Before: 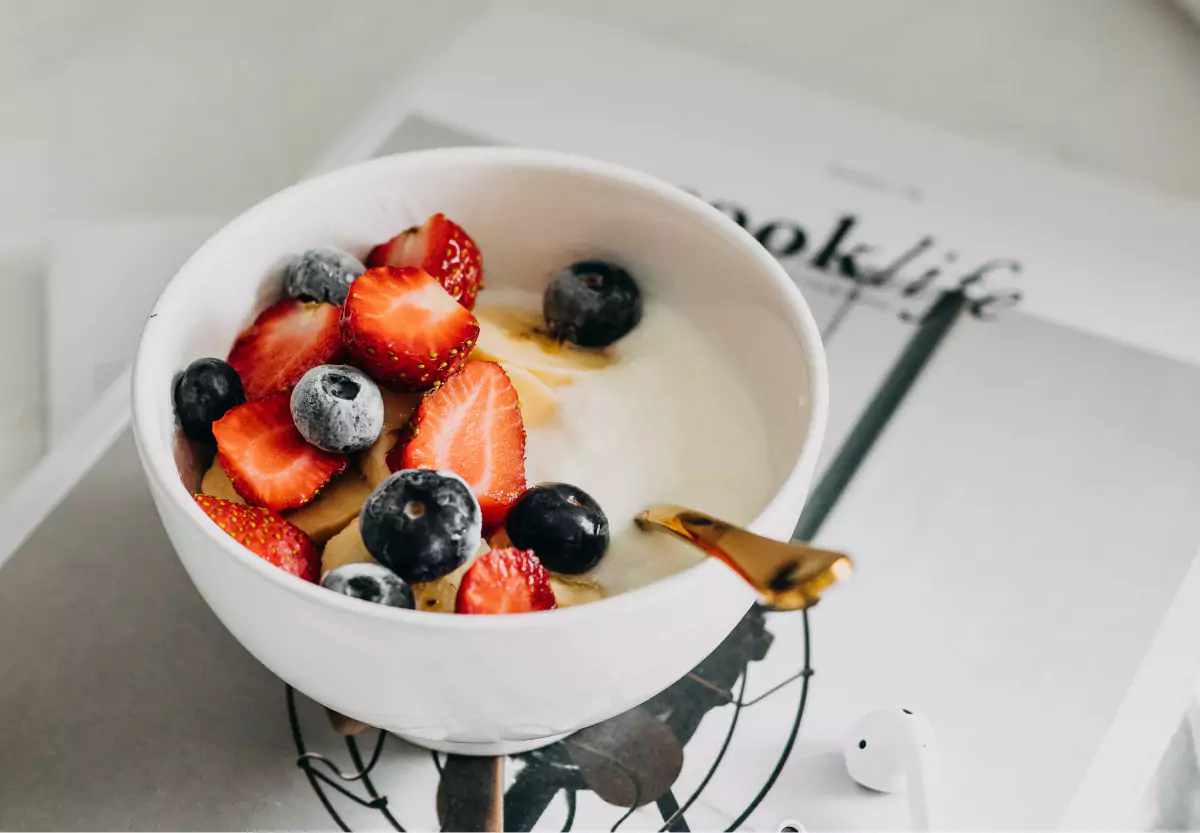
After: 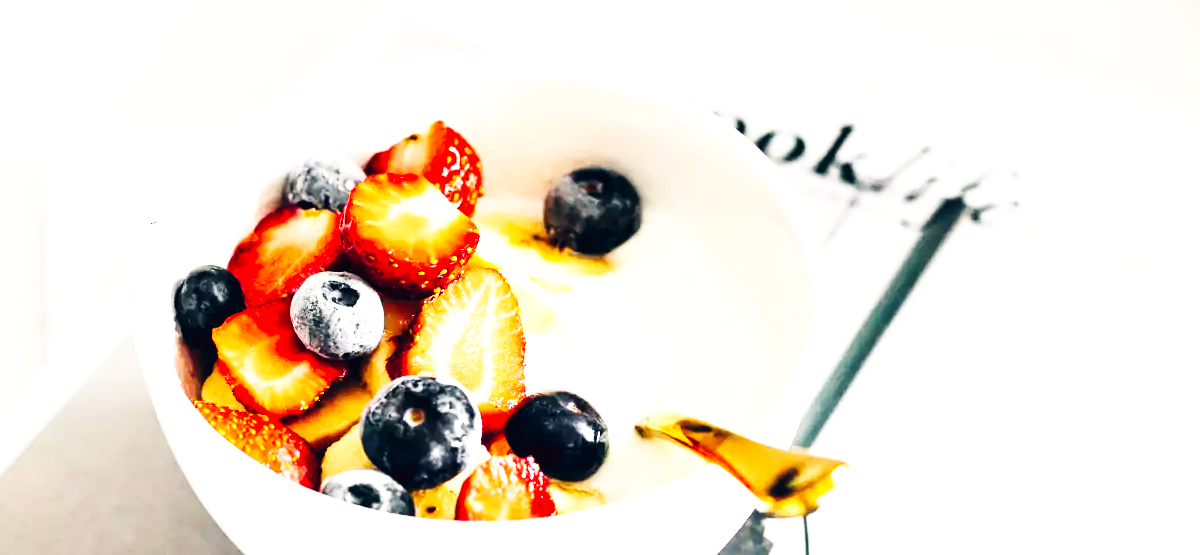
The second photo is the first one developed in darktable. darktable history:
exposure: exposure 0.574 EV, compensate highlight preservation false
tone equalizer: -8 EV -0.417 EV, -7 EV -0.389 EV, -6 EV -0.333 EV, -5 EV -0.222 EV, -3 EV 0.222 EV, -2 EV 0.333 EV, -1 EV 0.389 EV, +0 EV 0.417 EV, edges refinement/feathering 500, mask exposure compensation -1.57 EV, preserve details no
crop: top 11.166%, bottom 22.168%
base curve: curves: ch0 [(0, 0.003) (0.001, 0.002) (0.006, 0.004) (0.02, 0.022) (0.048, 0.086) (0.094, 0.234) (0.162, 0.431) (0.258, 0.629) (0.385, 0.8) (0.548, 0.918) (0.751, 0.988) (1, 1)], preserve colors none
color balance rgb: shadows lift › hue 87.51°, highlights gain › chroma 1.62%, highlights gain › hue 55.1°, global offset › chroma 0.06%, global offset › hue 253.66°, linear chroma grading › global chroma 0.5%, perceptual saturation grading › global saturation 16.38%
